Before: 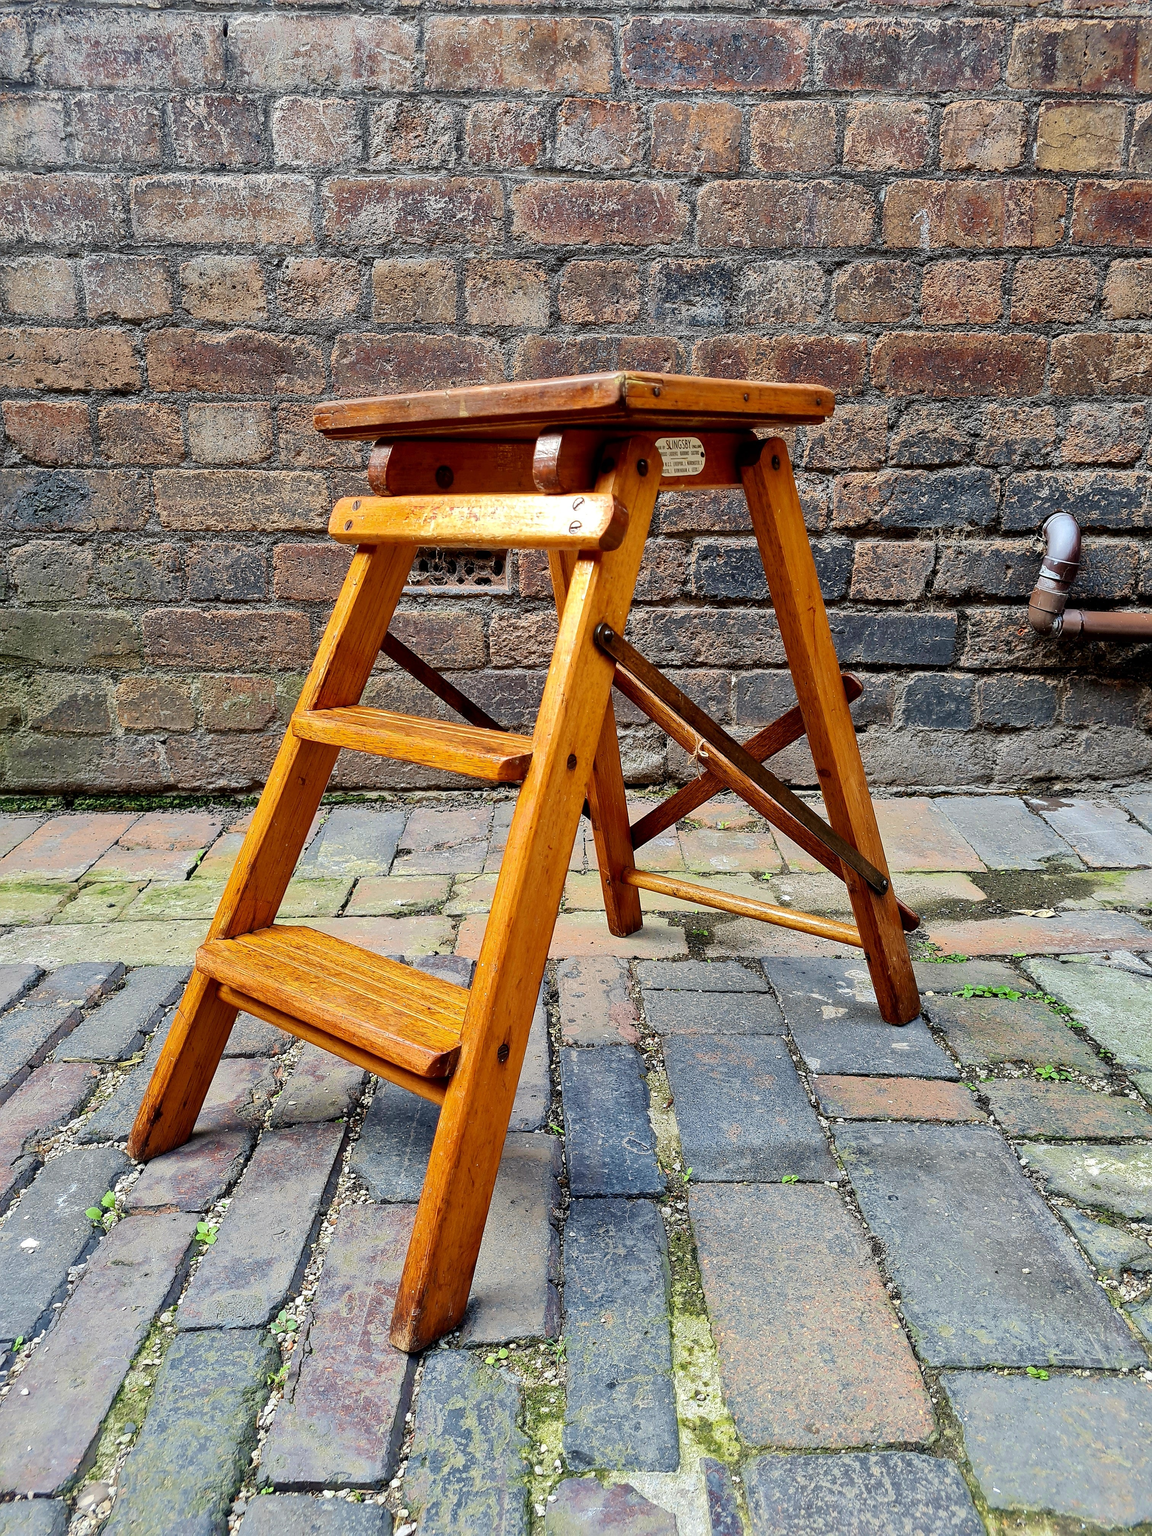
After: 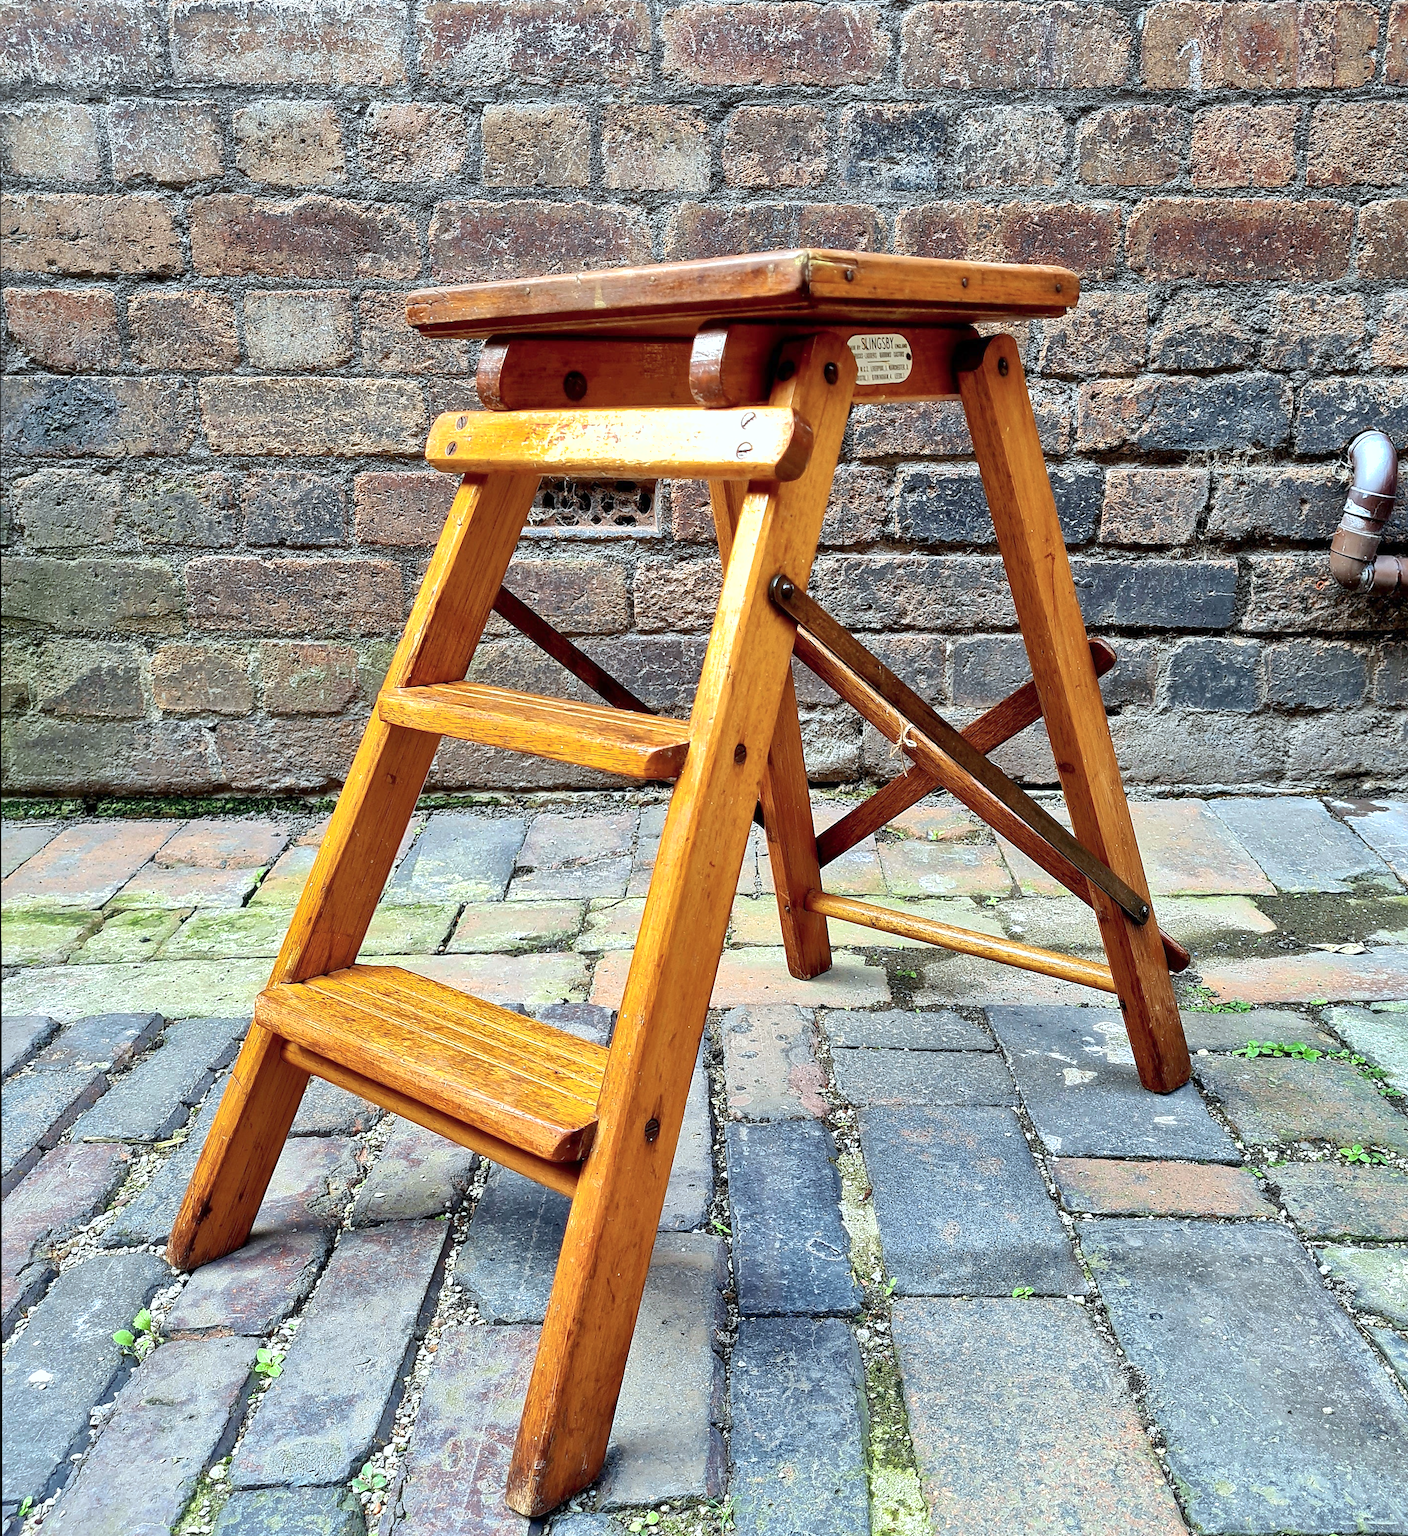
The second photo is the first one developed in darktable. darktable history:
crop and rotate: angle 0.072°, top 11.692%, right 5.522%, bottom 10.968%
exposure: exposure 0.568 EV, compensate highlight preservation false
contrast brightness saturation: contrast 0.107, saturation -0.16
color calibration: illuminant Planckian (black body), adaptation linear Bradford (ICC v4), x 0.365, y 0.367, temperature 4408.69 K
shadows and highlights: on, module defaults
